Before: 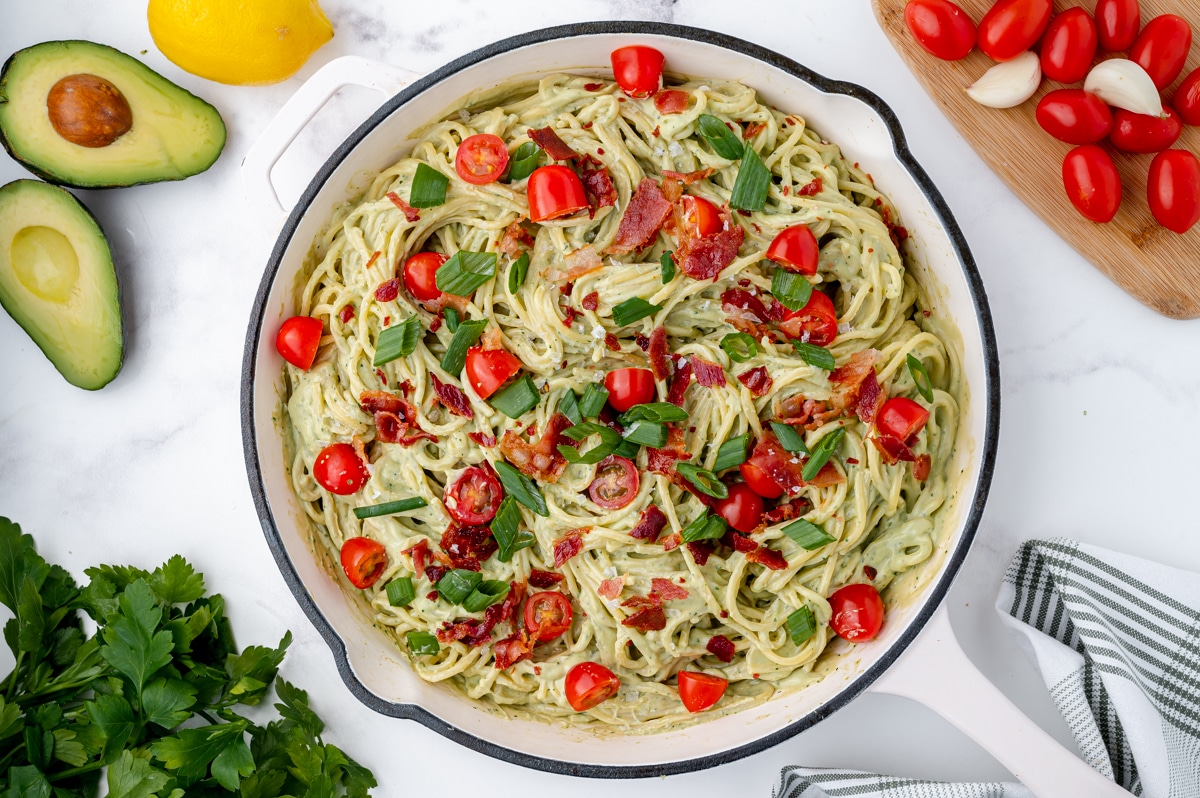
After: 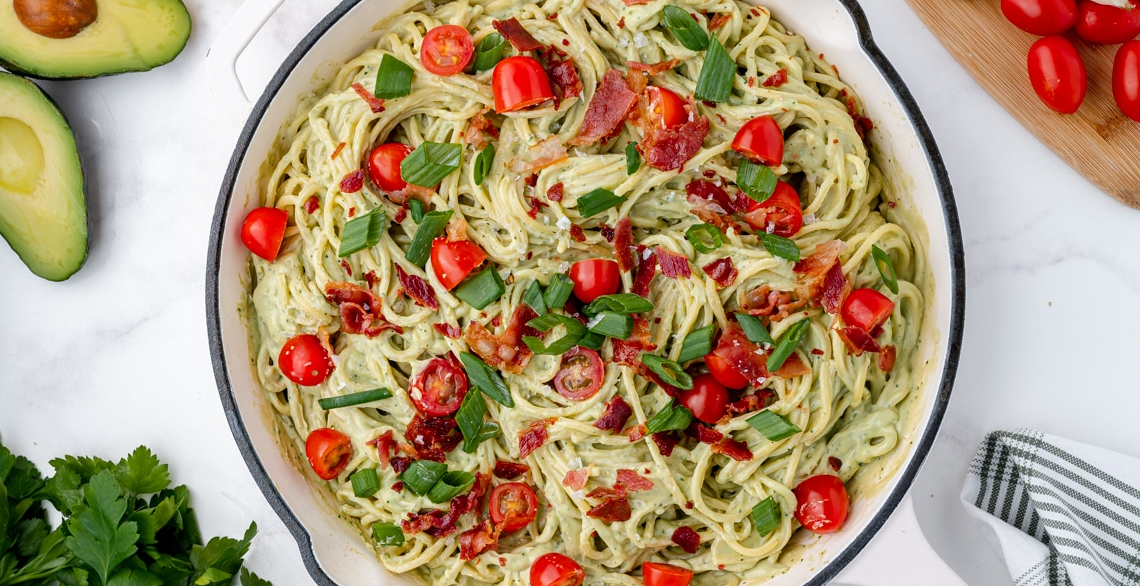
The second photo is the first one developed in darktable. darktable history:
crop and rotate: left 2.969%, top 13.77%, right 1.957%, bottom 12.732%
